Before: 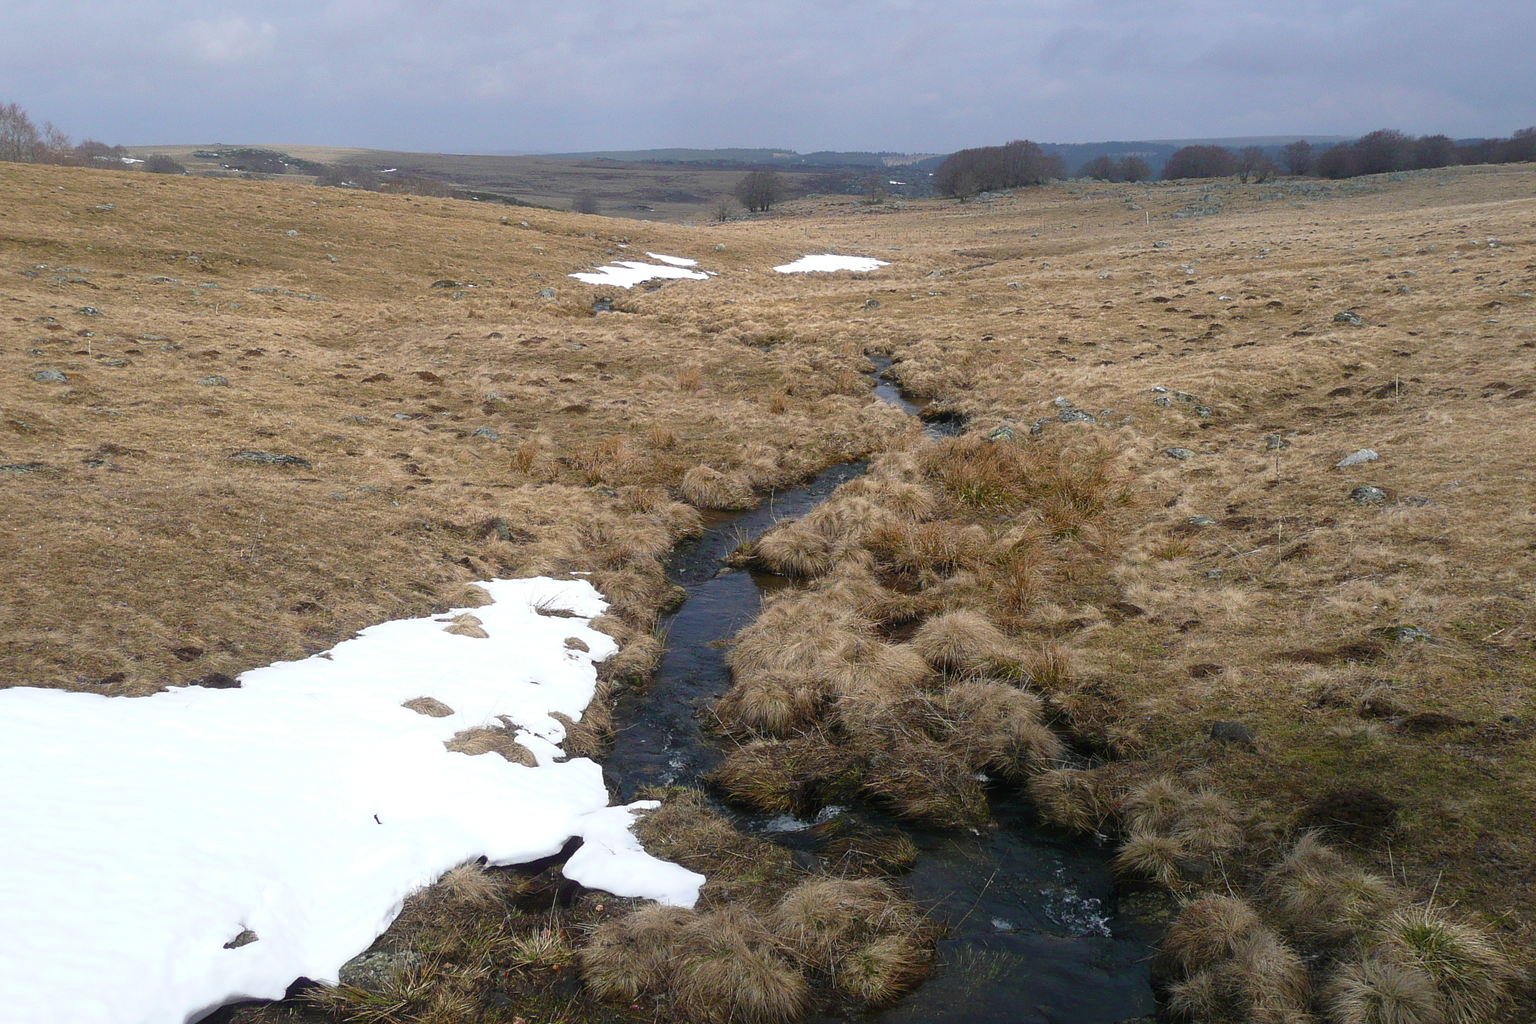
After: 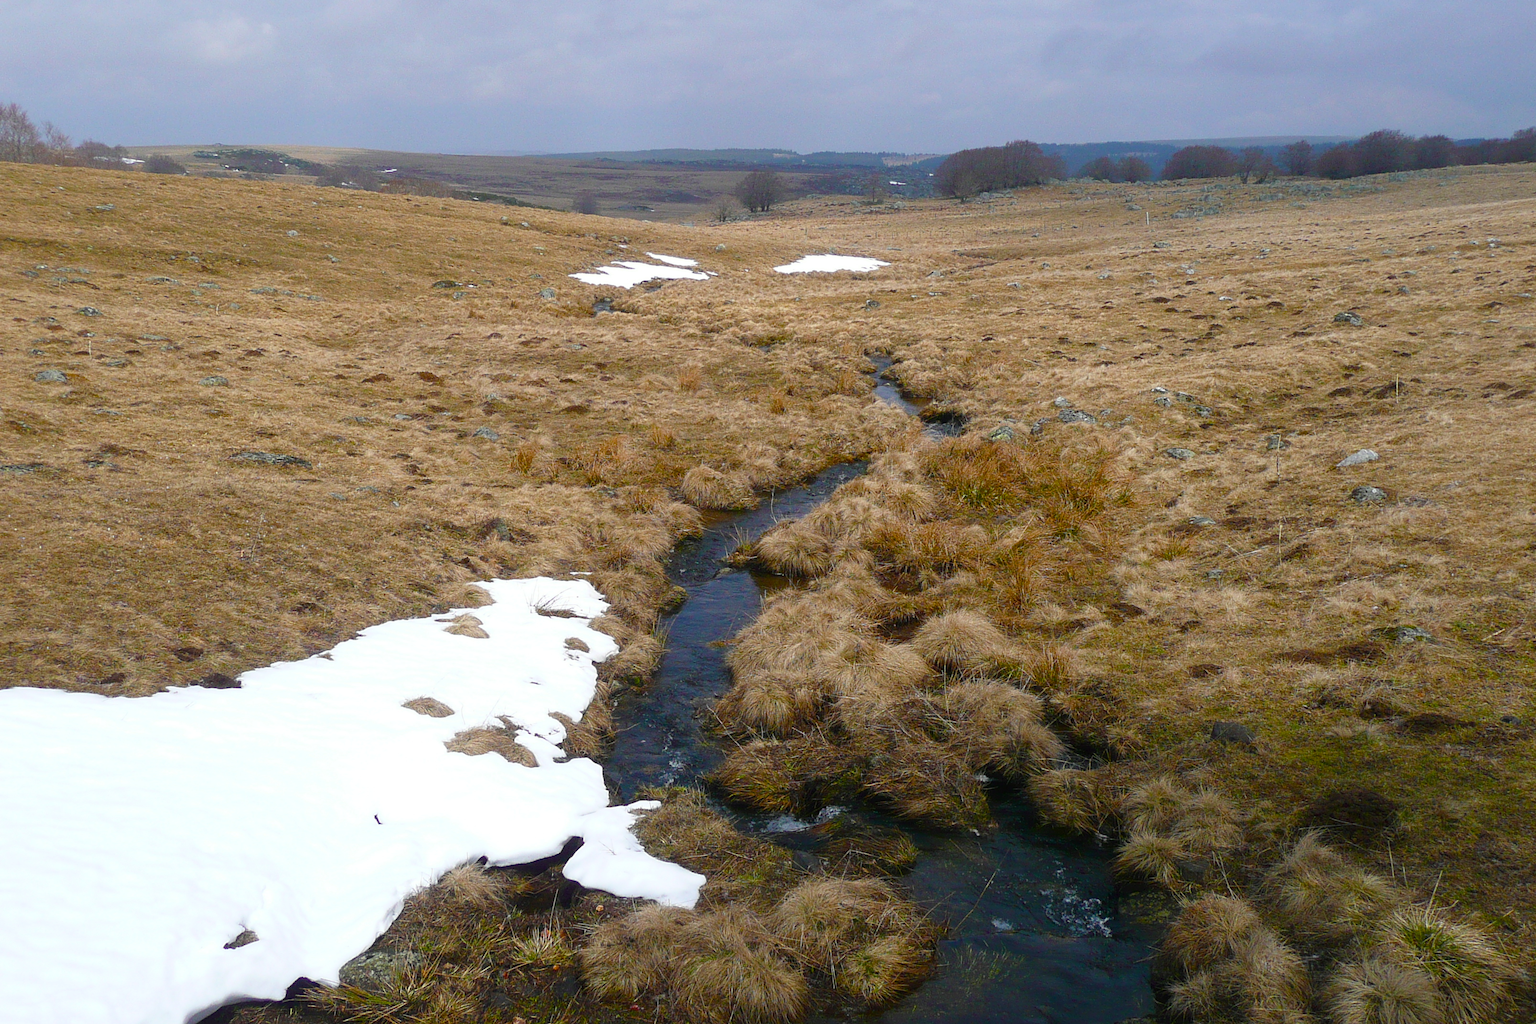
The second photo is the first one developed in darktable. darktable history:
exposure: compensate exposure bias true, compensate highlight preservation false
color balance rgb: perceptual saturation grading › global saturation 23.292%, perceptual saturation grading › highlights -24.525%, perceptual saturation grading › mid-tones 24.029%, perceptual saturation grading › shadows 40.758%
